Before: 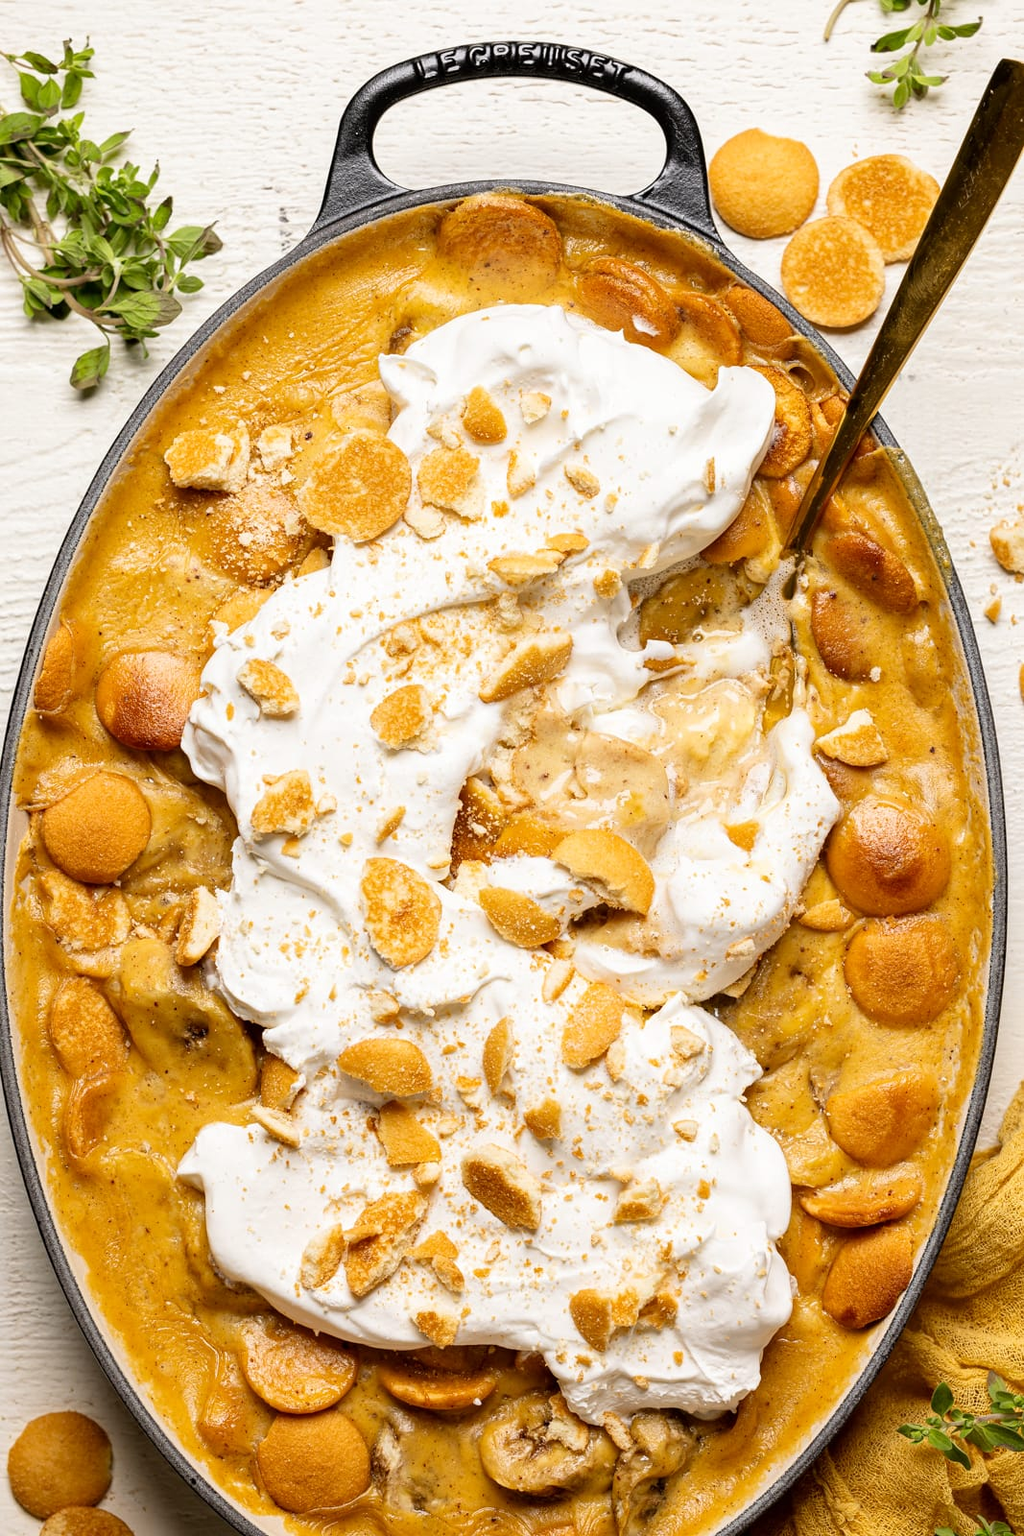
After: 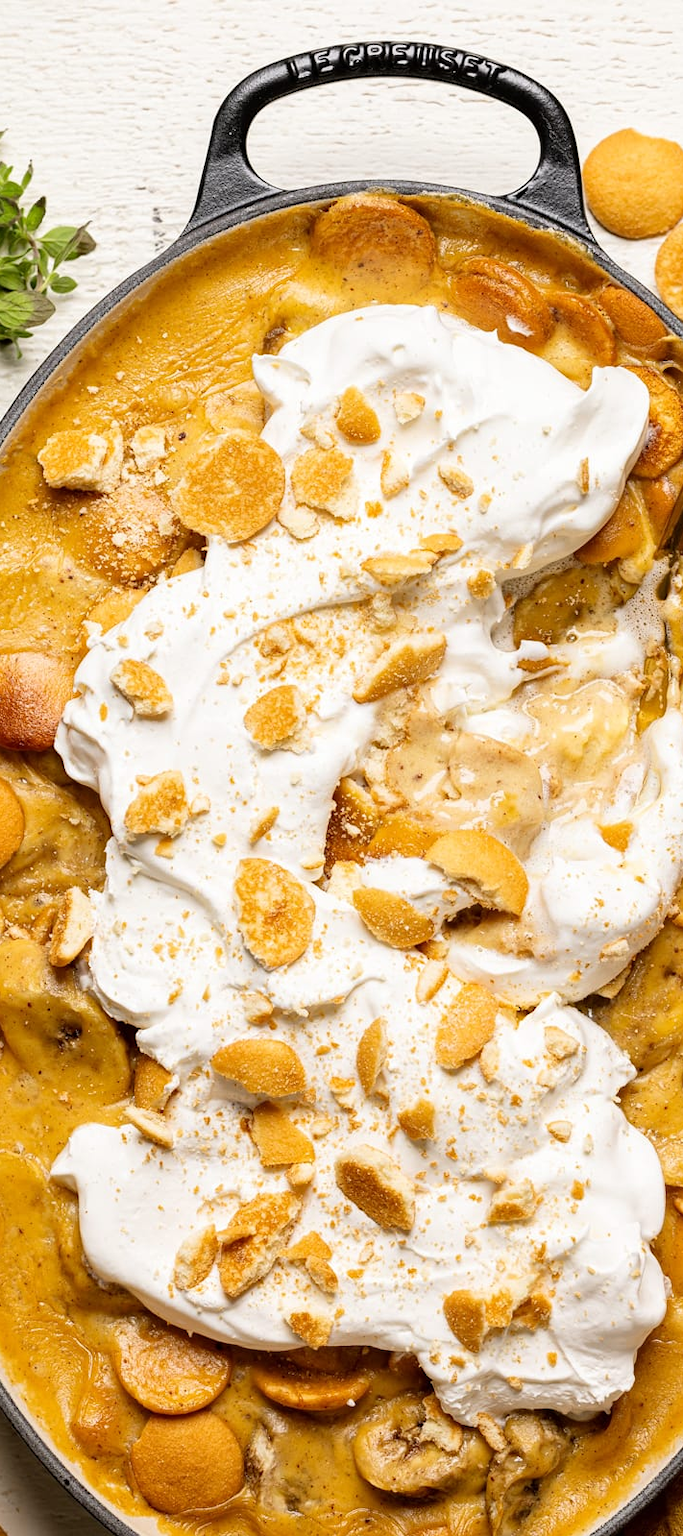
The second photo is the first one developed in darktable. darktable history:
crop and rotate: left 12.42%, right 20.805%
